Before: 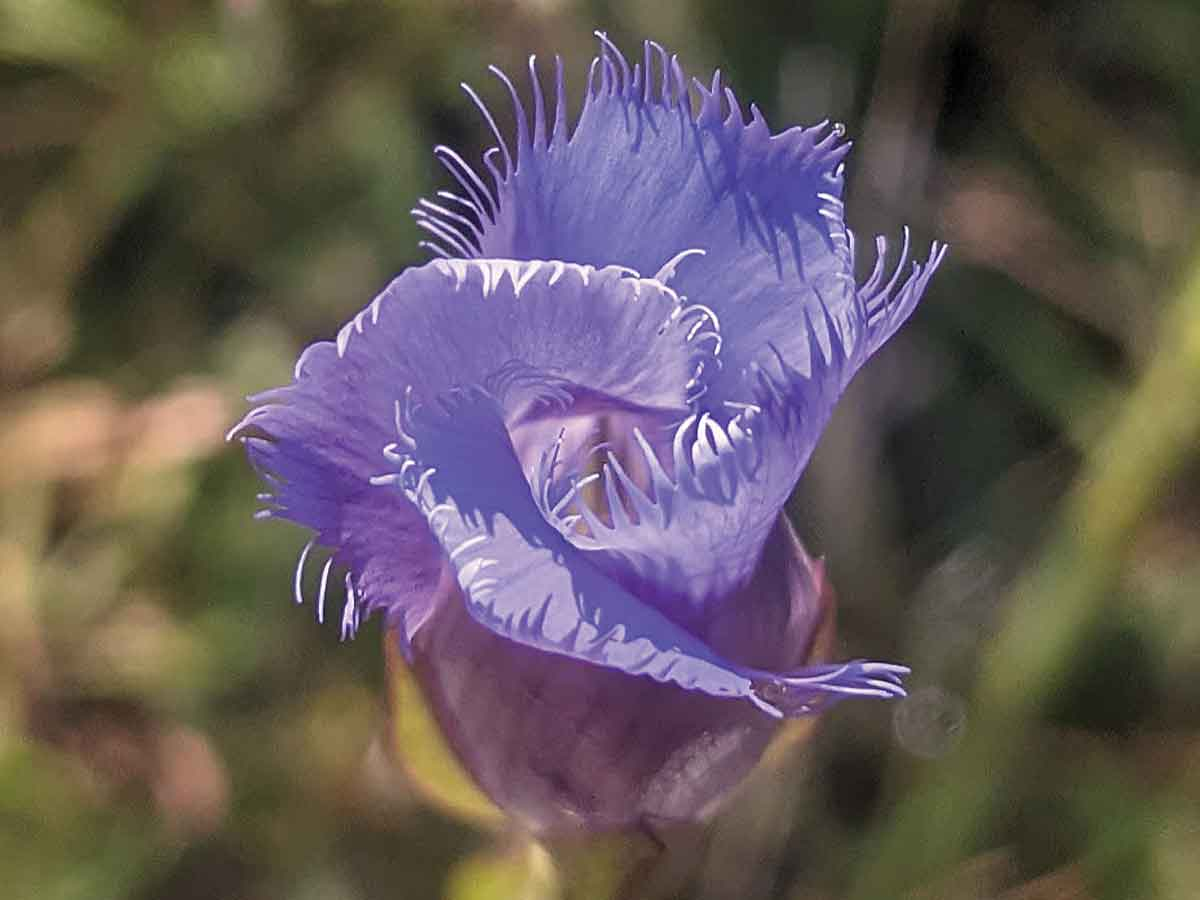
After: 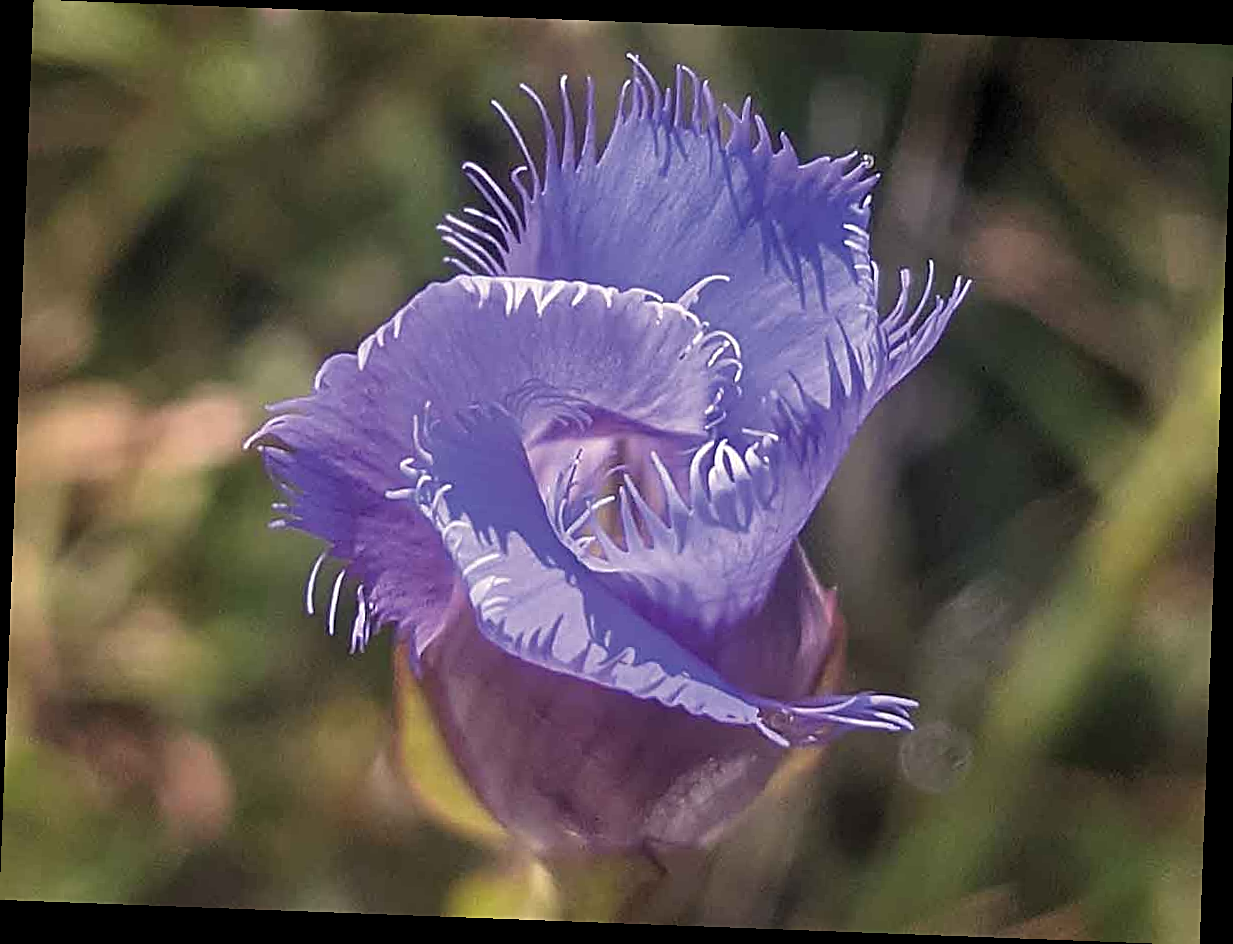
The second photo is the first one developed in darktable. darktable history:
rotate and perspective: rotation 2.17°, automatic cropping off
sharpen: on, module defaults
